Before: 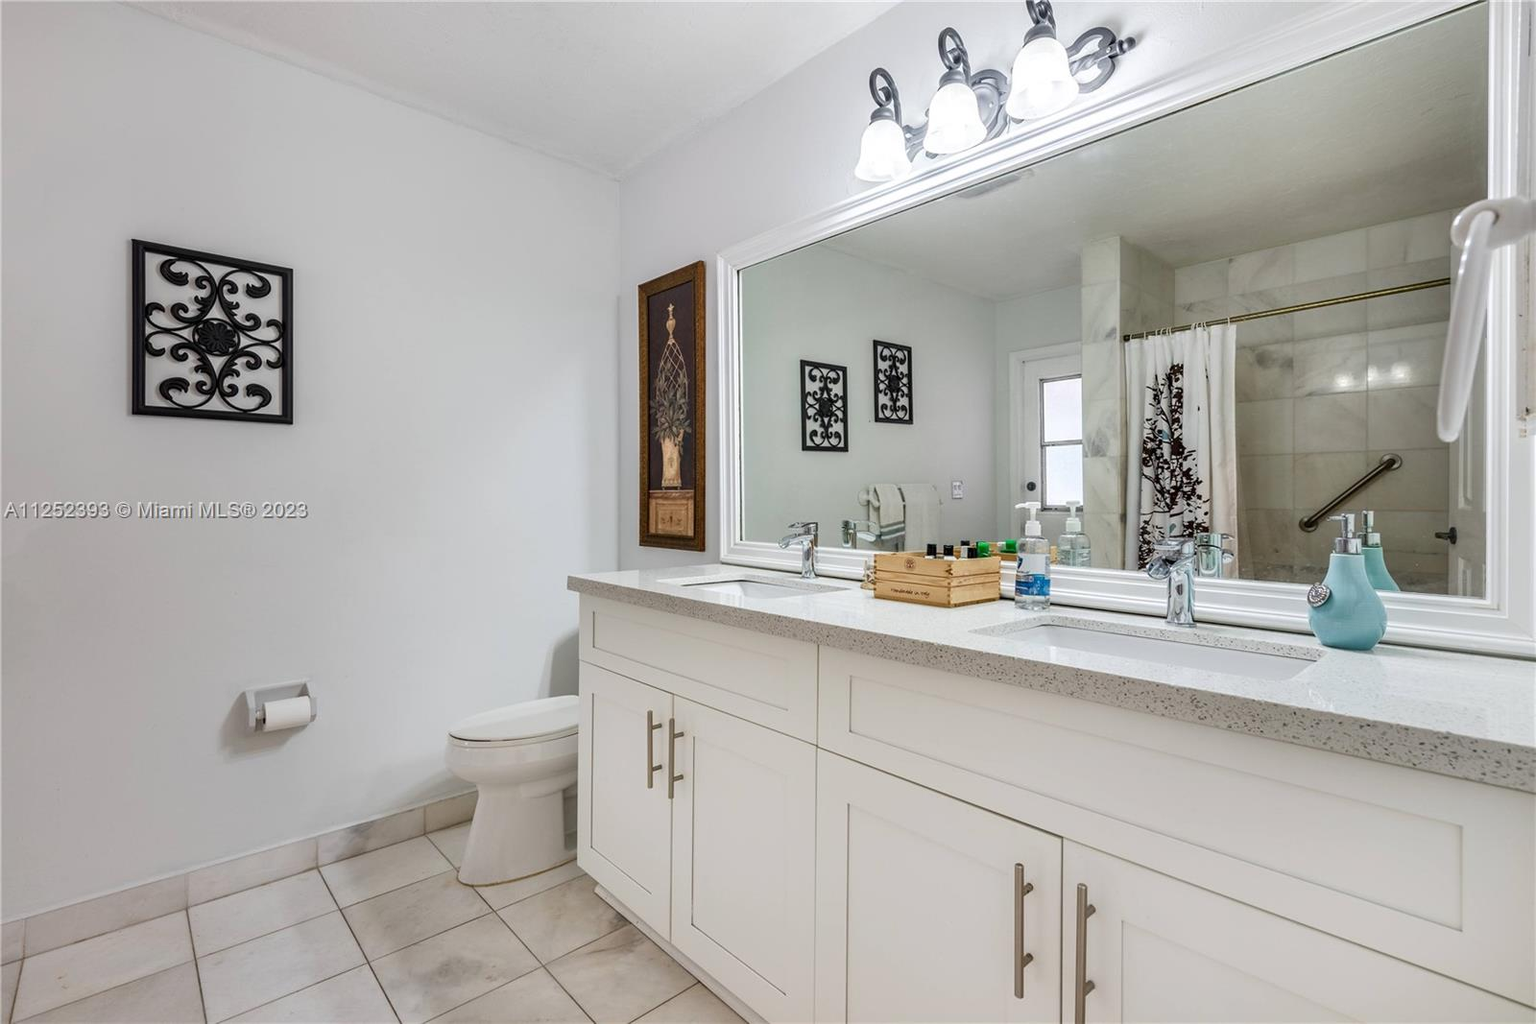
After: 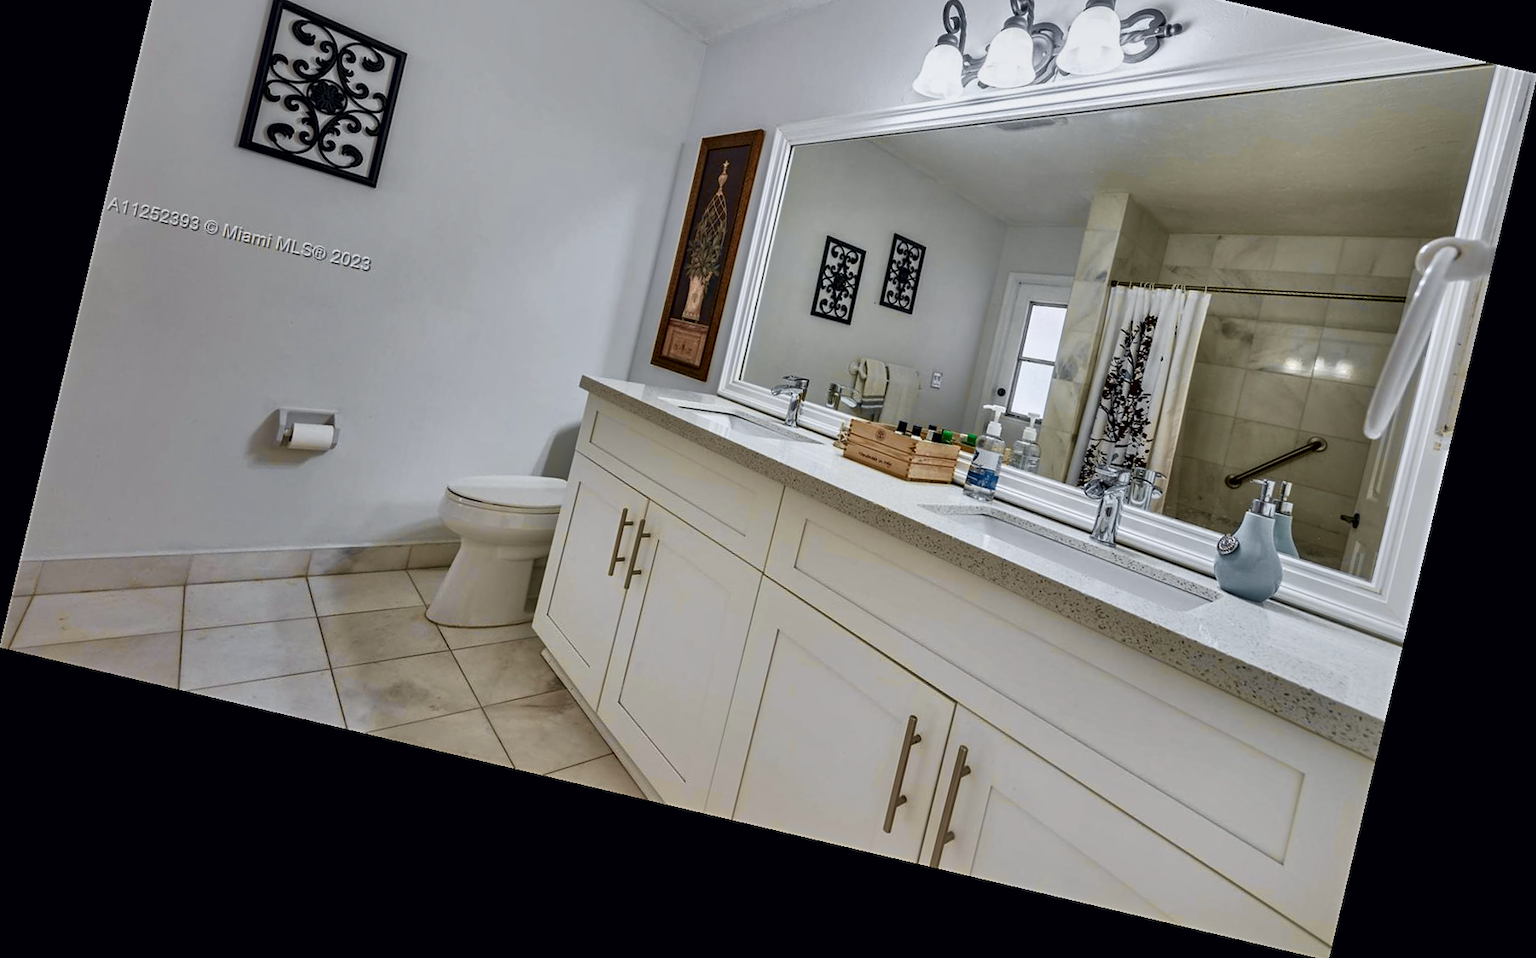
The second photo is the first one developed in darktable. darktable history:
local contrast: mode bilateral grid, contrast 25, coarseness 60, detail 151%, midtone range 0.2
contrast equalizer: y [[0.5, 0.504, 0.515, 0.527, 0.535, 0.534], [0.5 ×6], [0.491, 0.387, 0.179, 0.068, 0.068, 0.068], [0 ×5, 0.023], [0 ×6]]
exposure: exposure -0.492 EV, compensate highlight preservation false
rotate and perspective: rotation 13.27°, automatic cropping off
tone curve: curves: ch0 [(0, 0) (0.15, 0.17) (0.452, 0.437) (0.611, 0.588) (0.751, 0.749) (1, 1)]; ch1 [(0, 0) (0.325, 0.327) (0.412, 0.45) (0.453, 0.484) (0.5, 0.499) (0.541, 0.55) (0.617, 0.612) (0.695, 0.697) (1, 1)]; ch2 [(0, 0) (0.386, 0.397) (0.452, 0.459) (0.505, 0.498) (0.524, 0.547) (0.574, 0.566) (0.633, 0.641) (1, 1)], color space Lab, independent channels, preserve colors none
crop and rotate: top 19.998%
